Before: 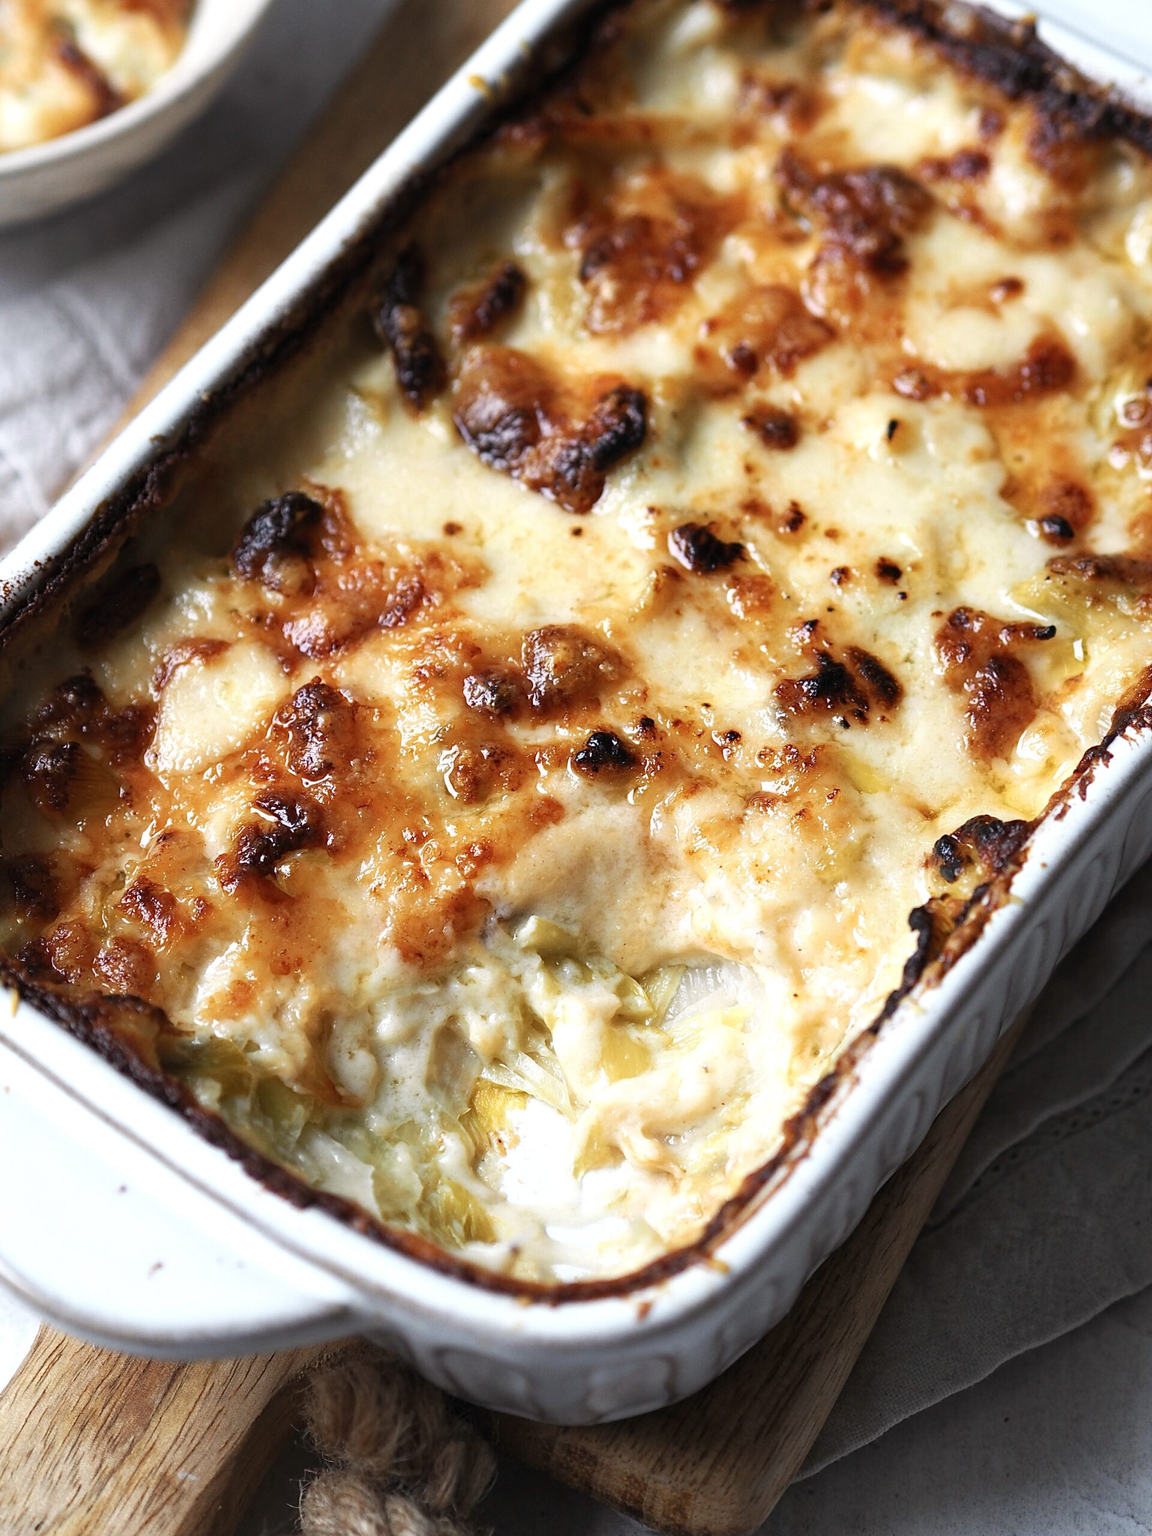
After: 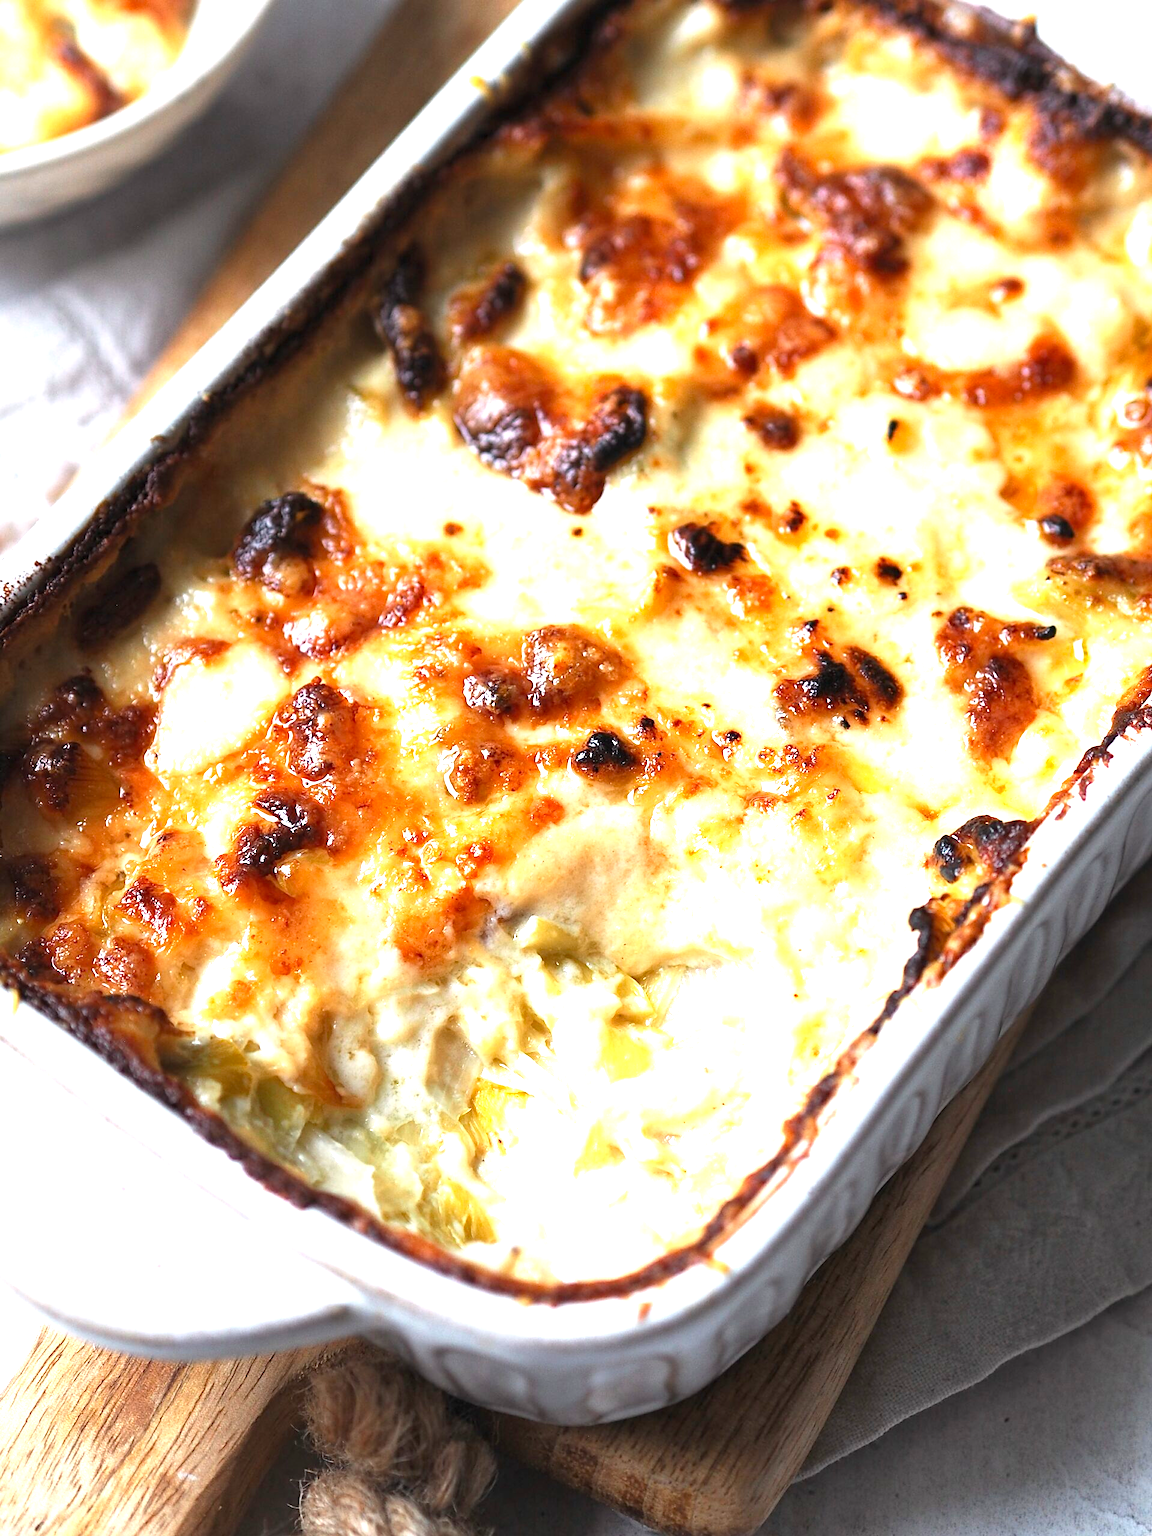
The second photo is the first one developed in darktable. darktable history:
exposure: exposure 1.07 EV, compensate highlight preservation false
